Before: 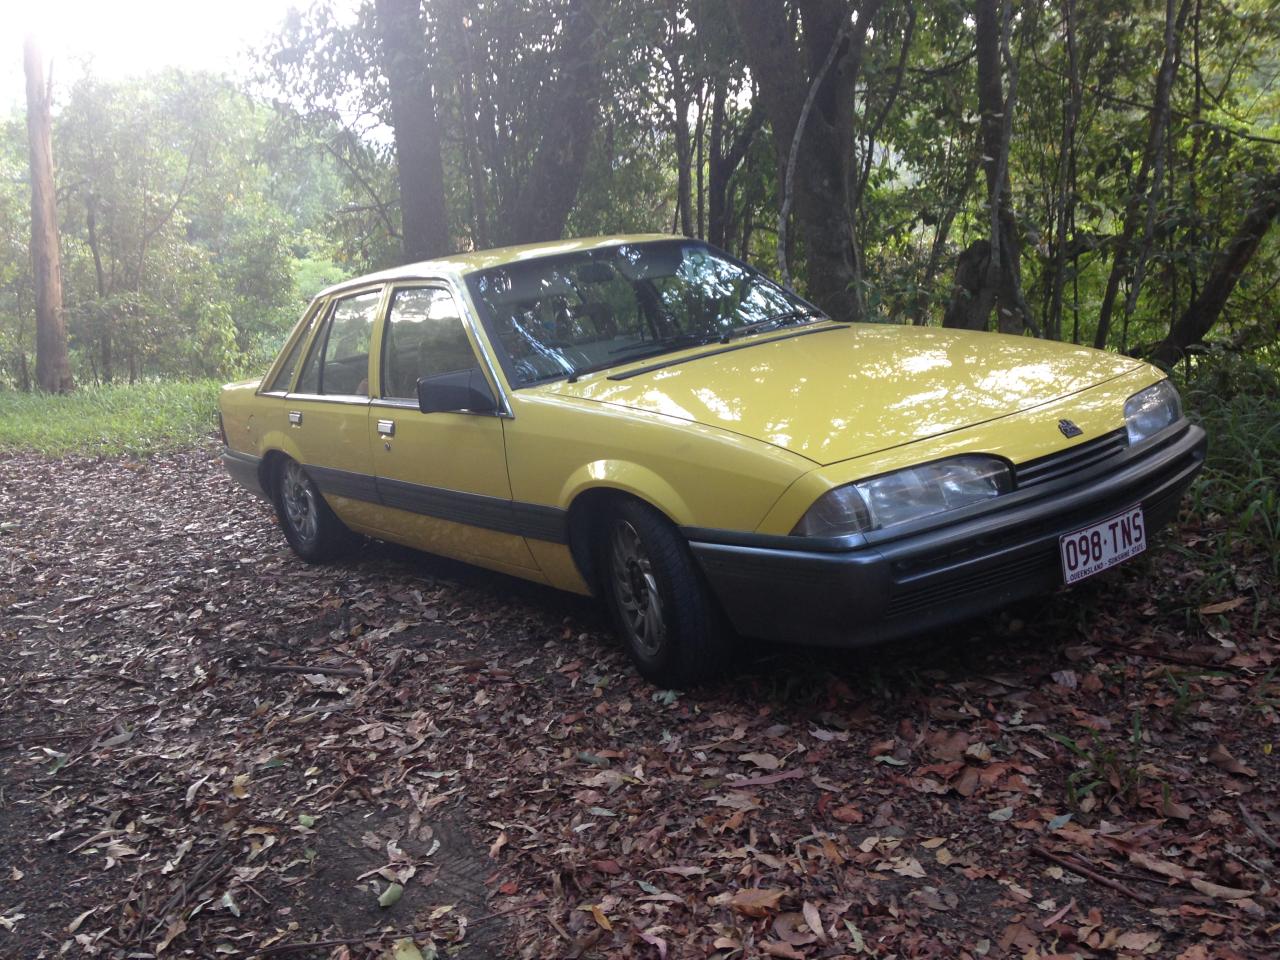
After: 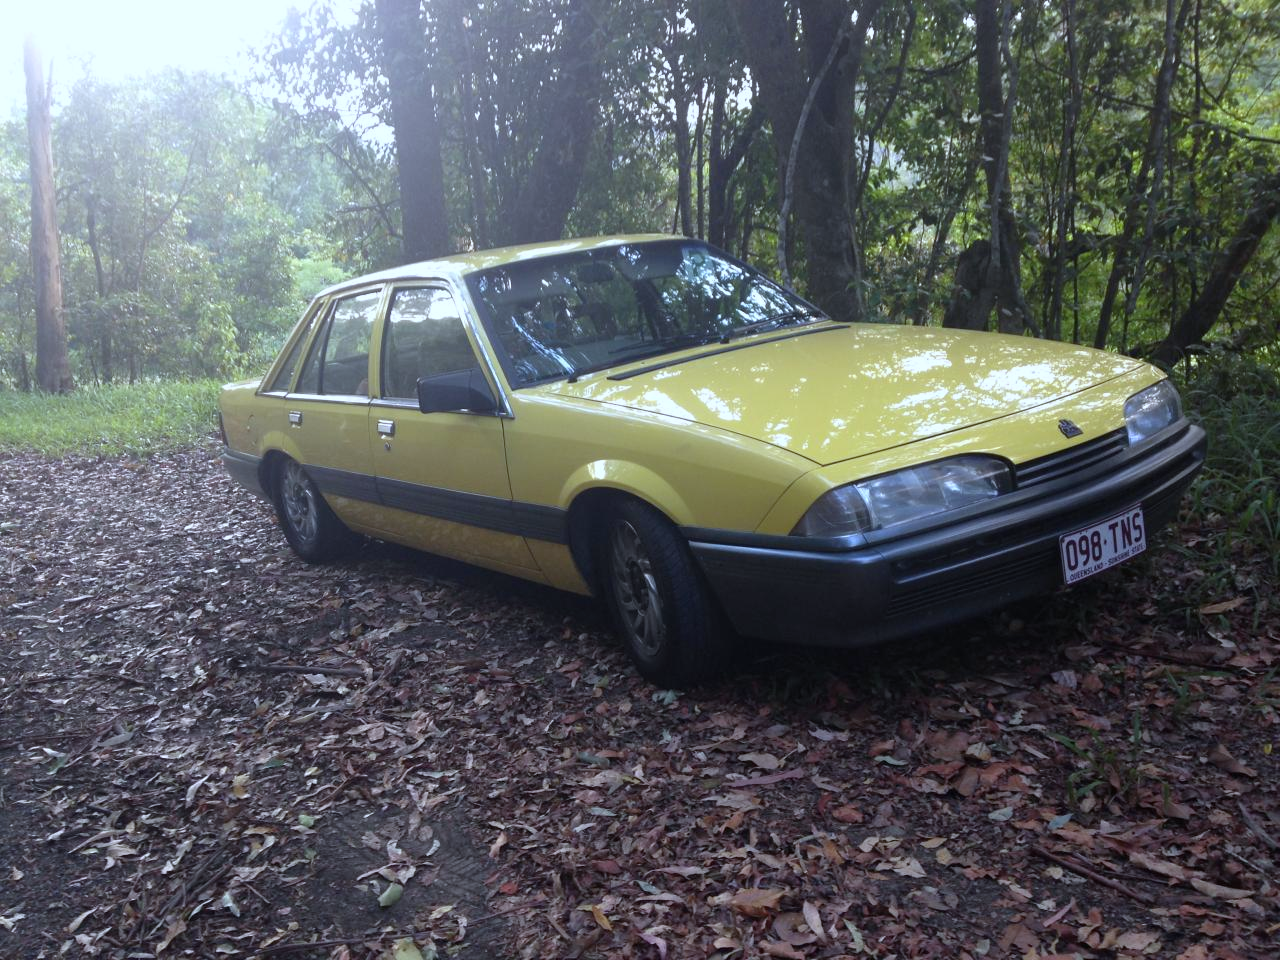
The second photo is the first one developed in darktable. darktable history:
white balance: red 0.924, blue 1.095
